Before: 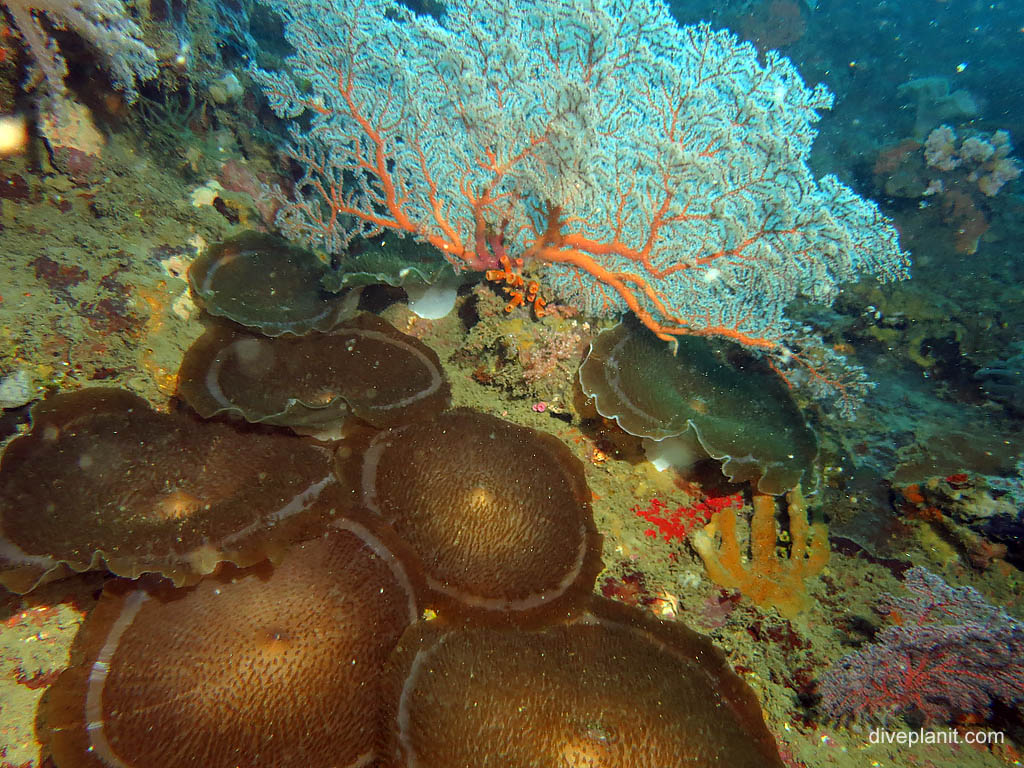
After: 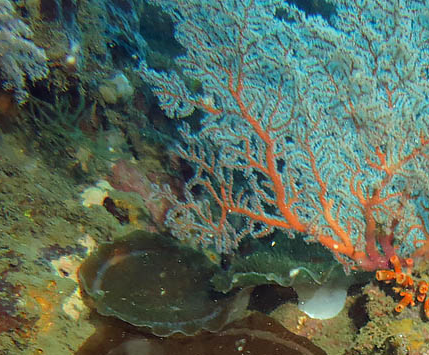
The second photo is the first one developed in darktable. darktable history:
crop and rotate: left 10.817%, top 0.062%, right 47.194%, bottom 53.626%
graduated density: on, module defaults
